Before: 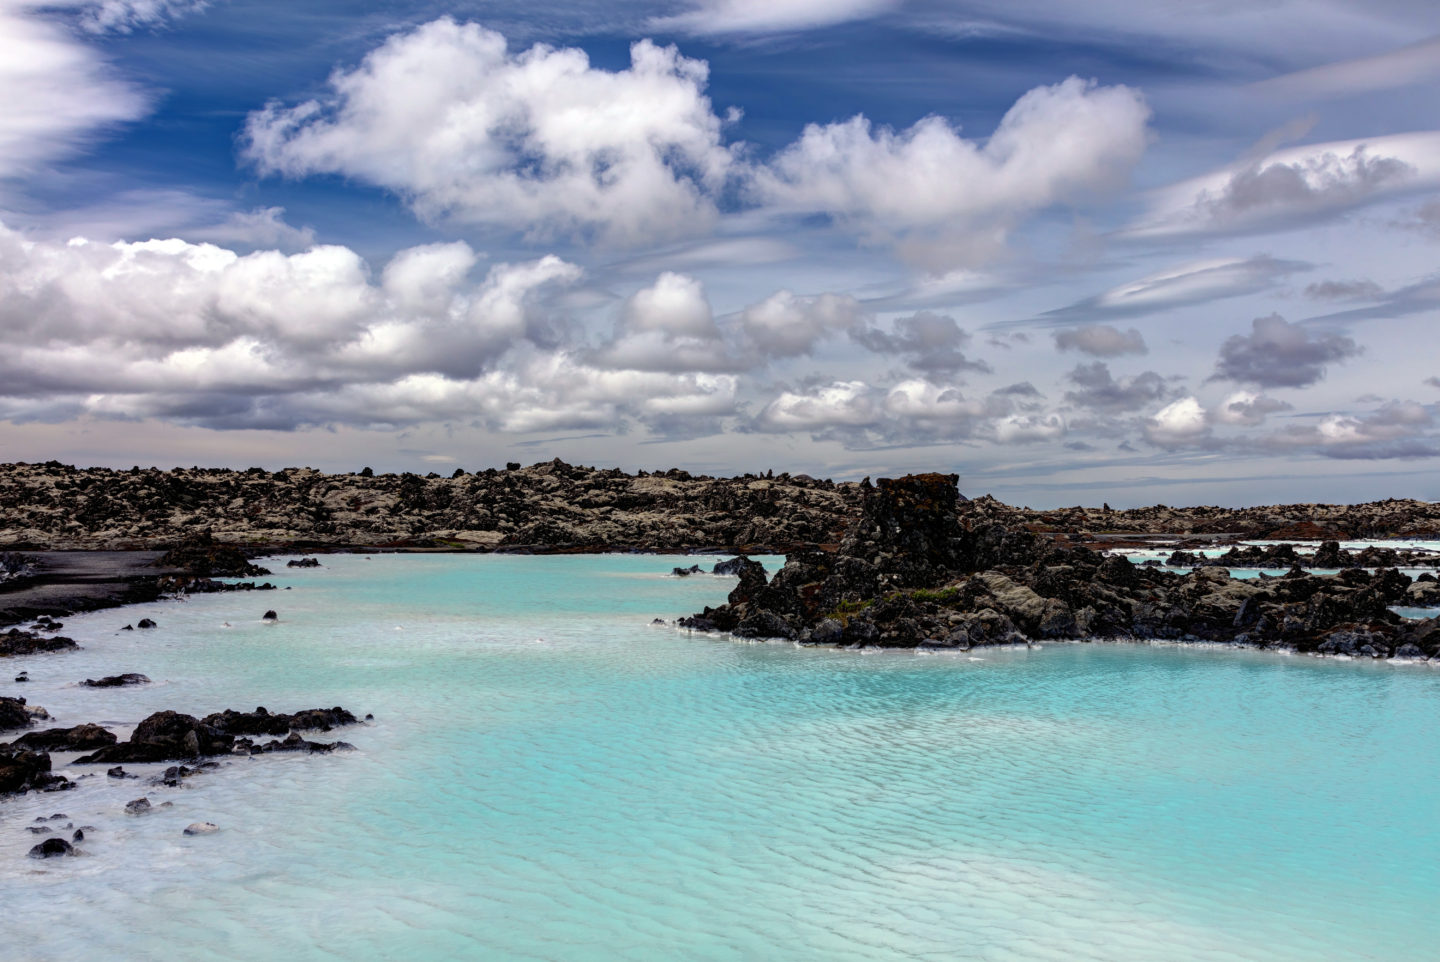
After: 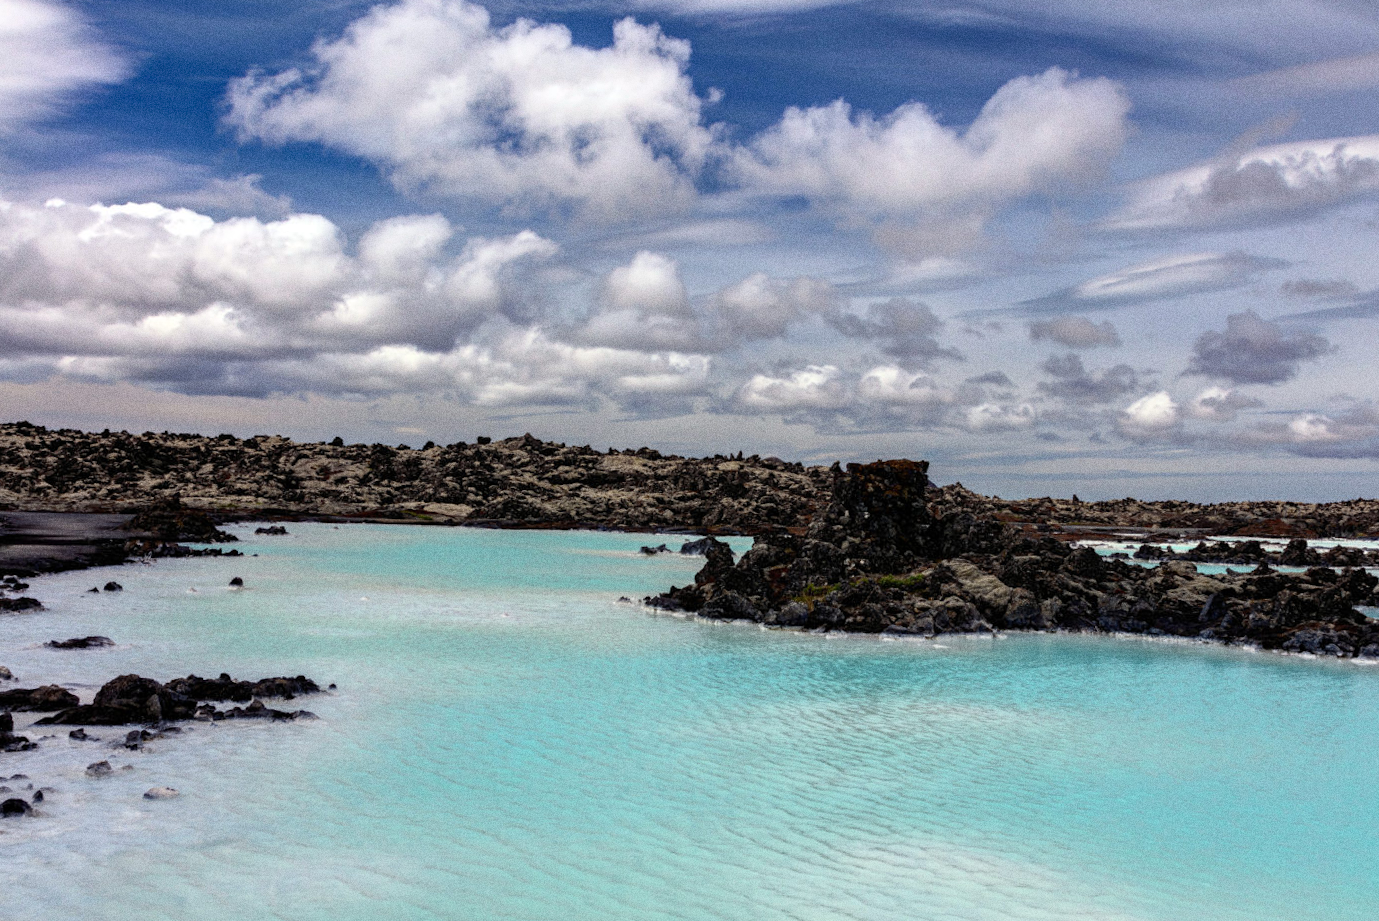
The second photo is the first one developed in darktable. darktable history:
crop and rotate: angle -1.69°
grain: coarseness 8.68 ISO, strength 31.94%
